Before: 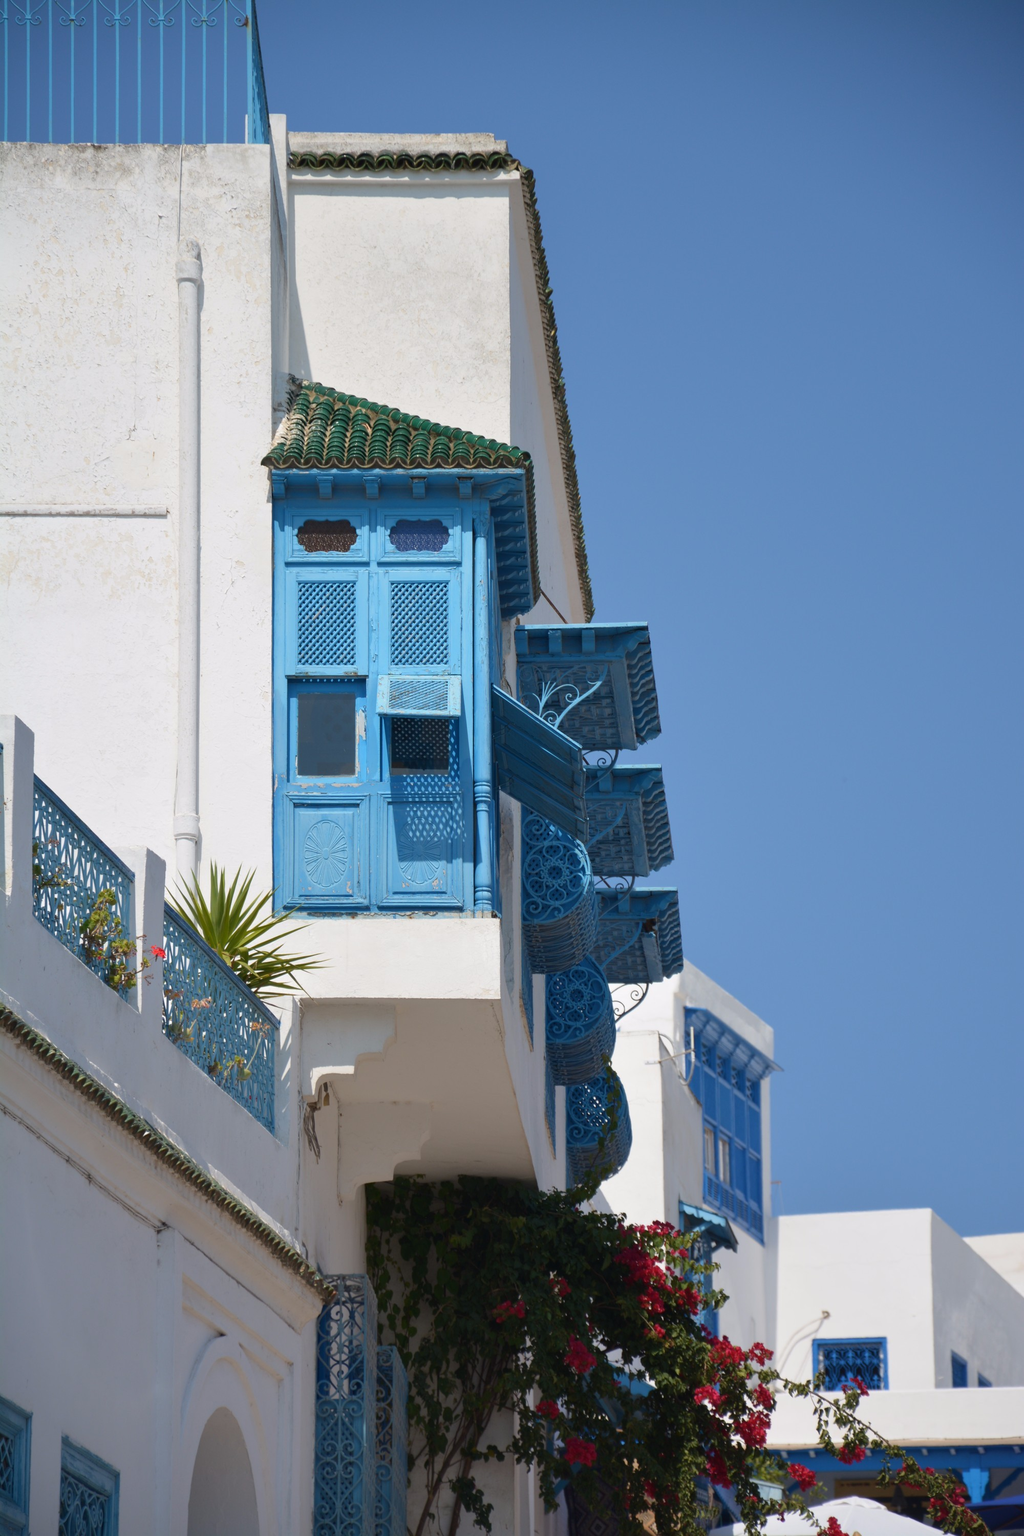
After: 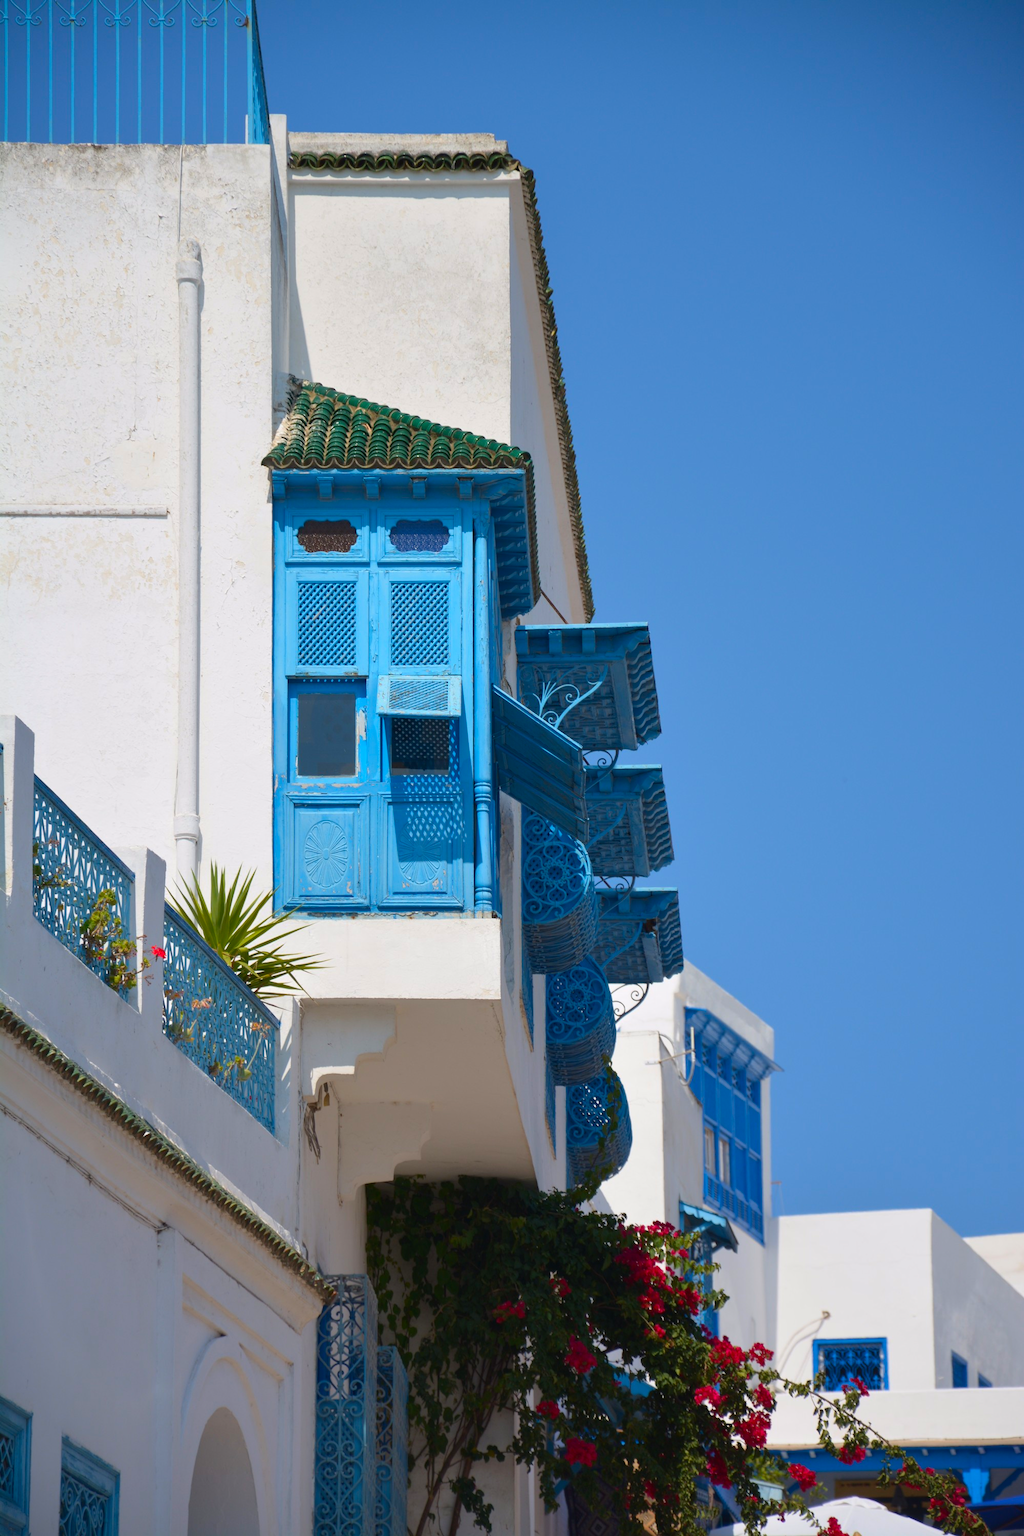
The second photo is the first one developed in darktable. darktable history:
color zones: curves: ch1 [(0, -0.014) (0.143, -0.013) (0.286, -0.013) (0.429, -0.016) (0.571, -0.019) (0.714, -0.015) (0.857, 0.002) (1, -0.014)], mix -130.86%
